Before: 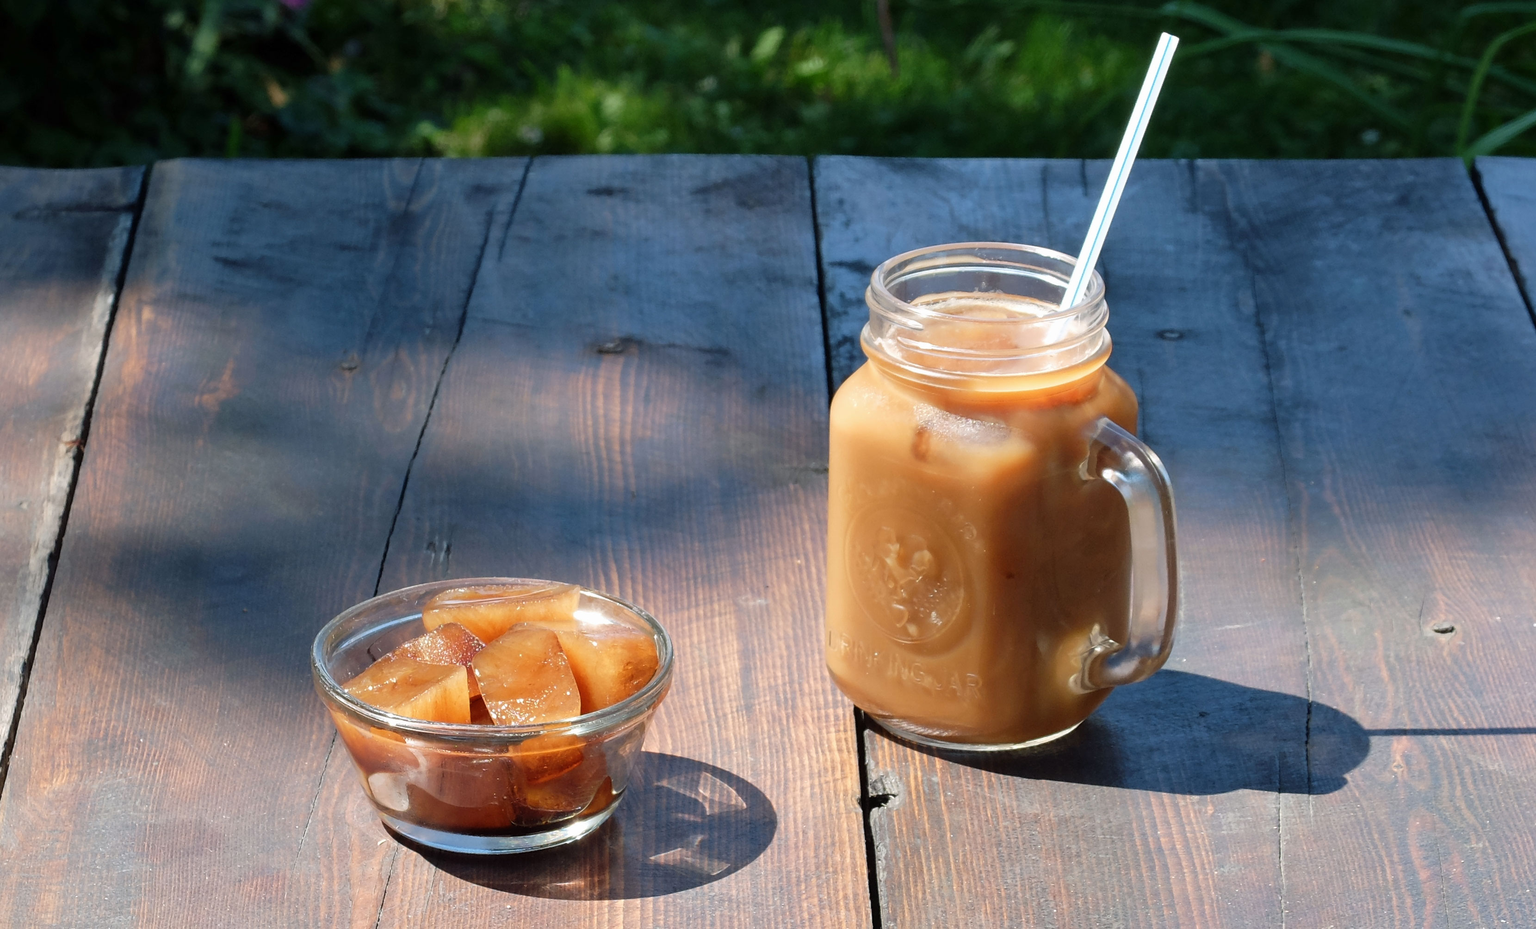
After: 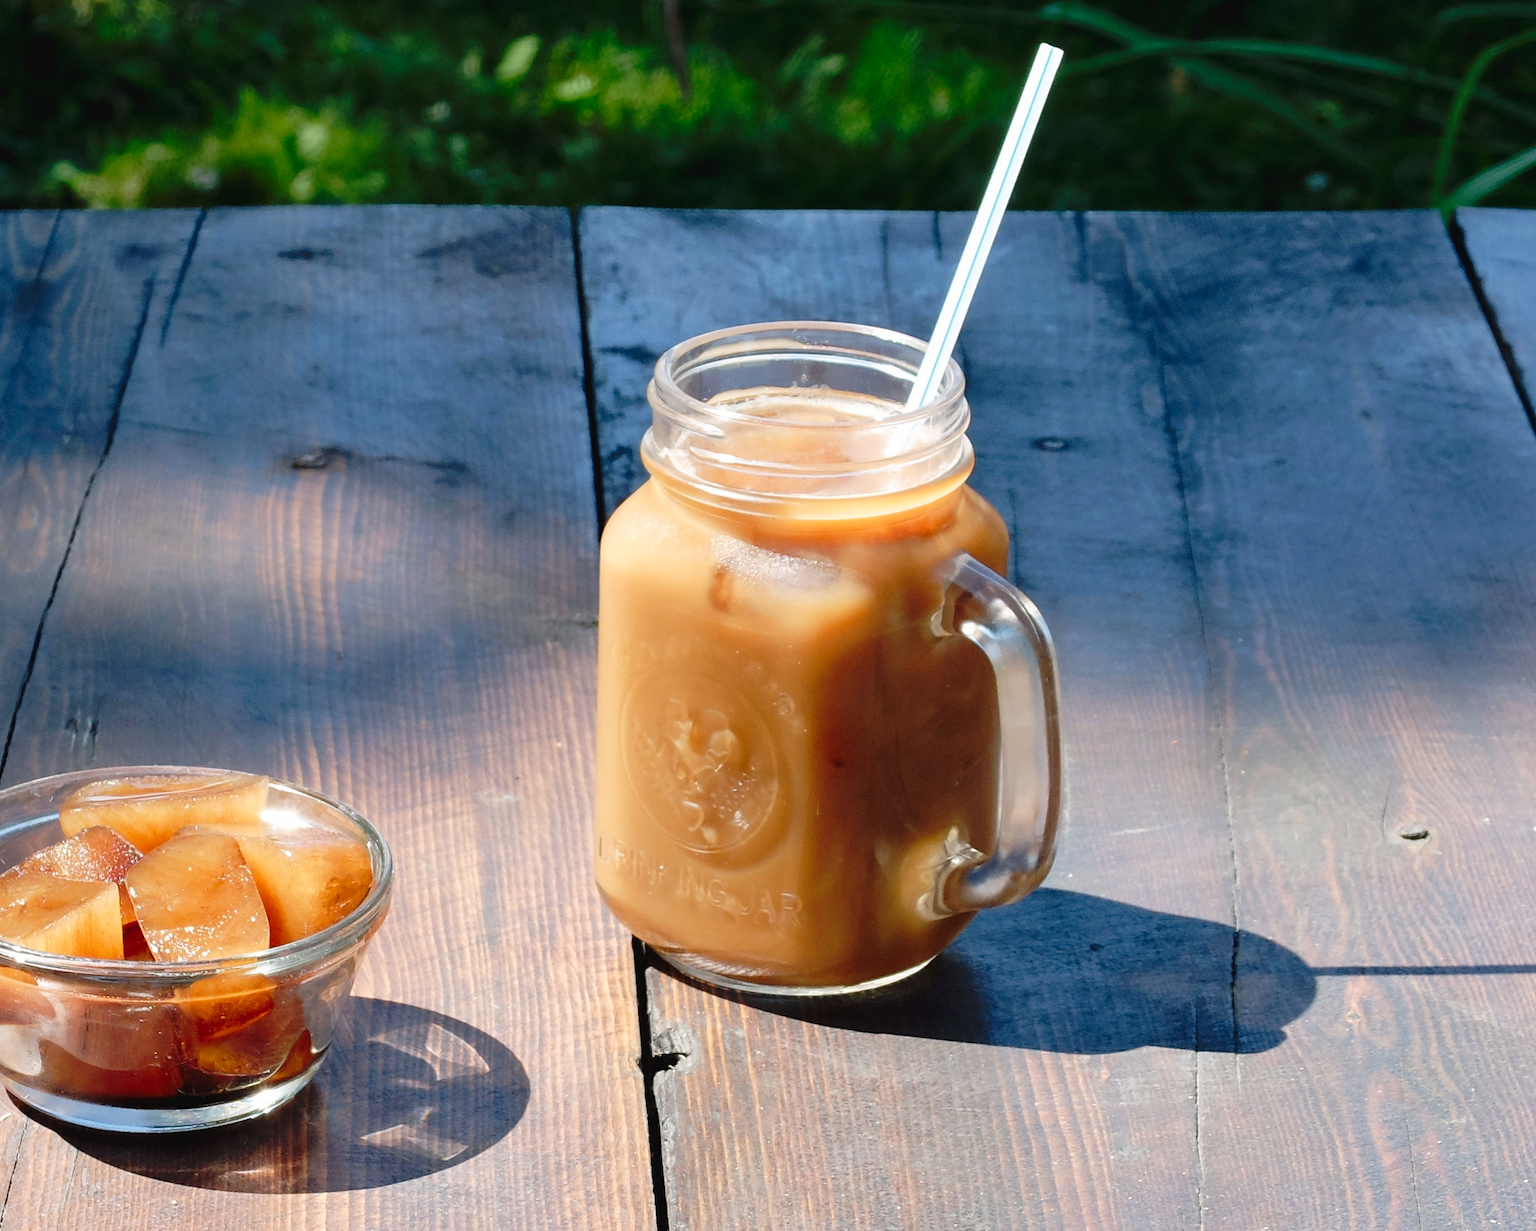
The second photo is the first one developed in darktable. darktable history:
tone equalizer: -7 EV 0.13 EV, smoothing diameter 25%, edges refinement/feathering 10, preserve details guided filter
crop and rotate: left 24.6%
tone curve: curves: ch0 [(0, 0) (0.003, 0.031) (0.011, 0.031) (0.025, 0.03) (0.044, 0.035) (0.069, 0.054) (0.1, 0.081) (0.136, 0.11) (0.177, 0.147) (0.224, 0.209) (0.277, 0.283) (0.335, 0.369) (0.399, 0.44) (0.468, 0.517) (0.543, 0.601) (0.623, 0.684) (0.709, 0.766) (0.801, 0.846) (0.898, 0.927) (1, 1)], preserve colors none
